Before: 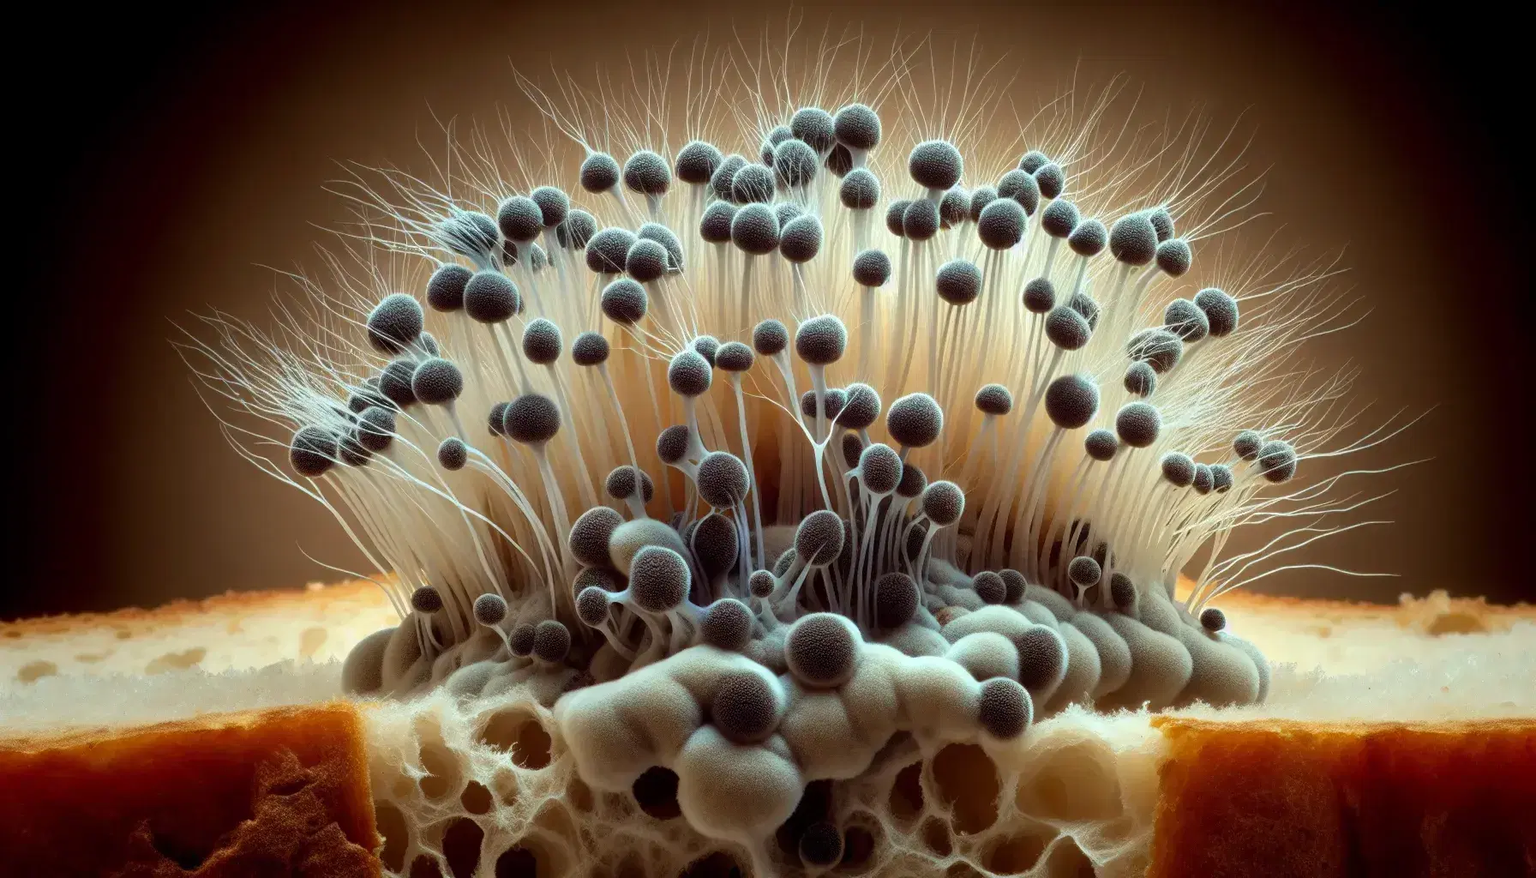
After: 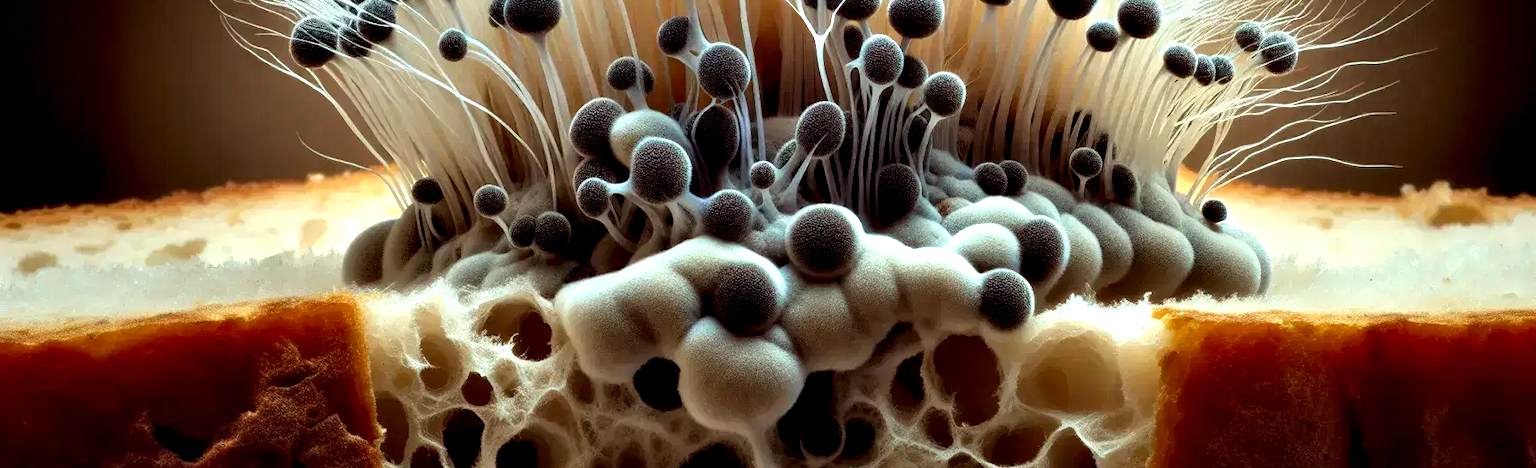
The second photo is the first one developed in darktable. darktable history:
crop and rotate: top 46.585%, right 0.108%
contrast equalizer: octaves 7, y [[0.6 ×6], [0.55 ×6], [0 ×6], [0 ×6], [0 ×6]]
tone equalizer: luminance estimator HSV value / RGB max
